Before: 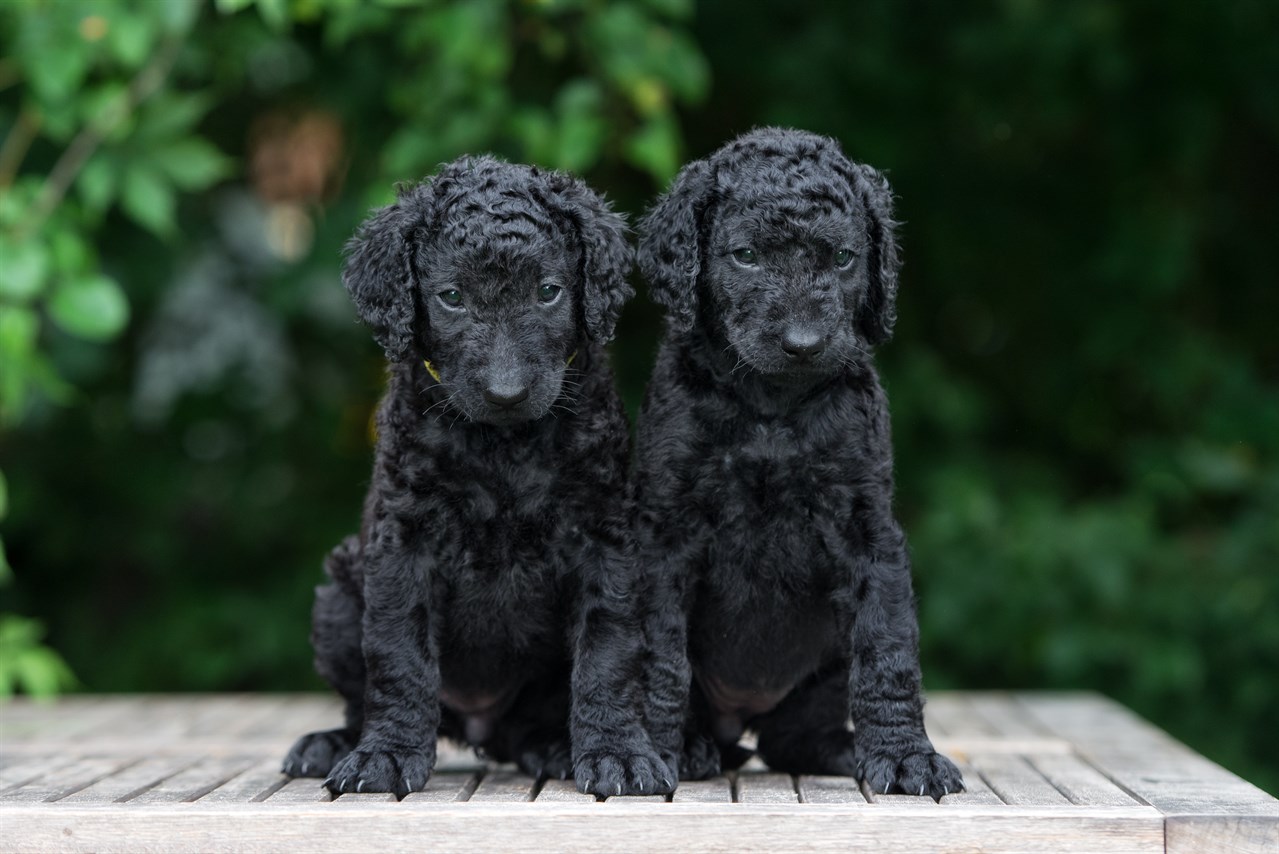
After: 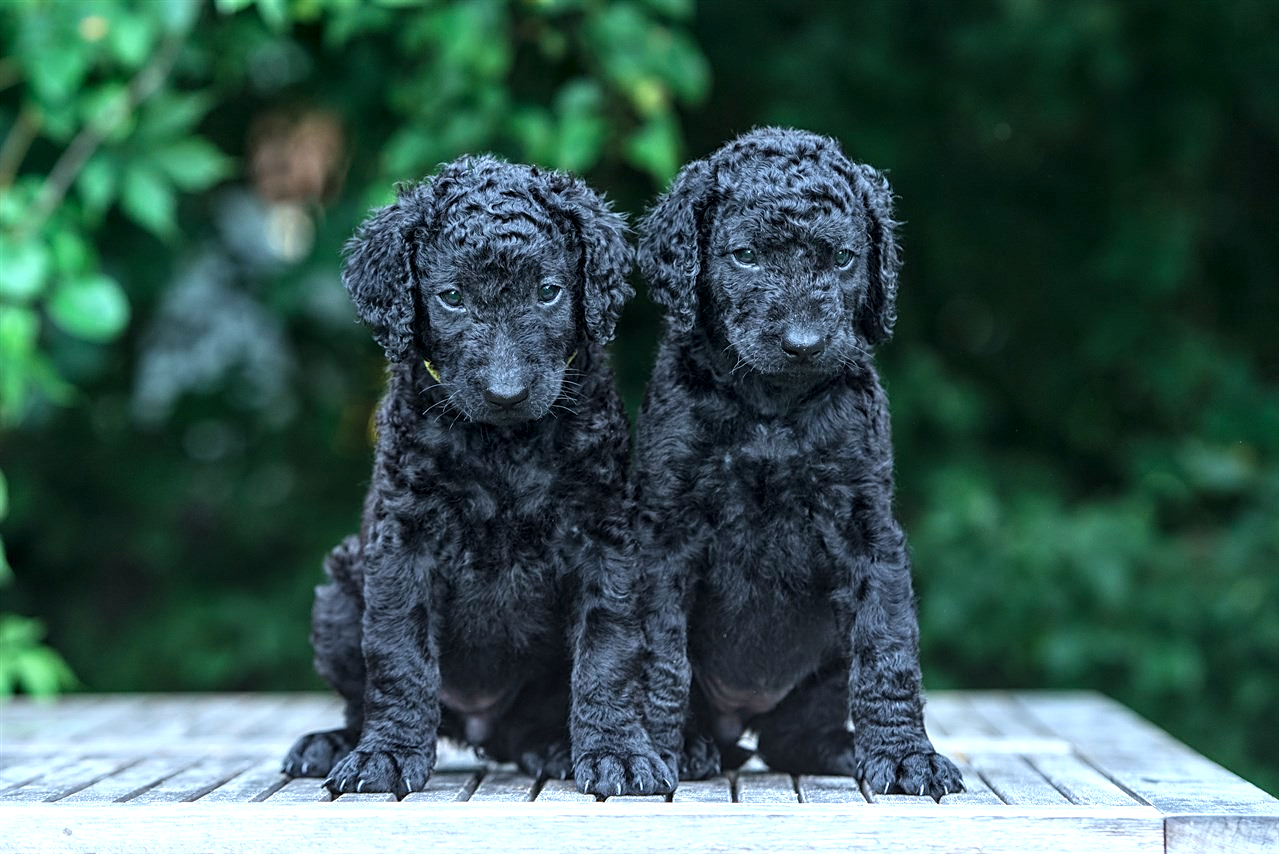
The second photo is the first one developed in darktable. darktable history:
color calibration: gray › normalize channels true, illuminant as shot in camera, x 0.384, y 0.38, temperature 3982.32 K, gamut compression 0.01
sharpen: on, module defaults
exposure: black level correction -0.002, exposure 0.528 EV, compensate highlight preservation false
local contrast: detail 138%
